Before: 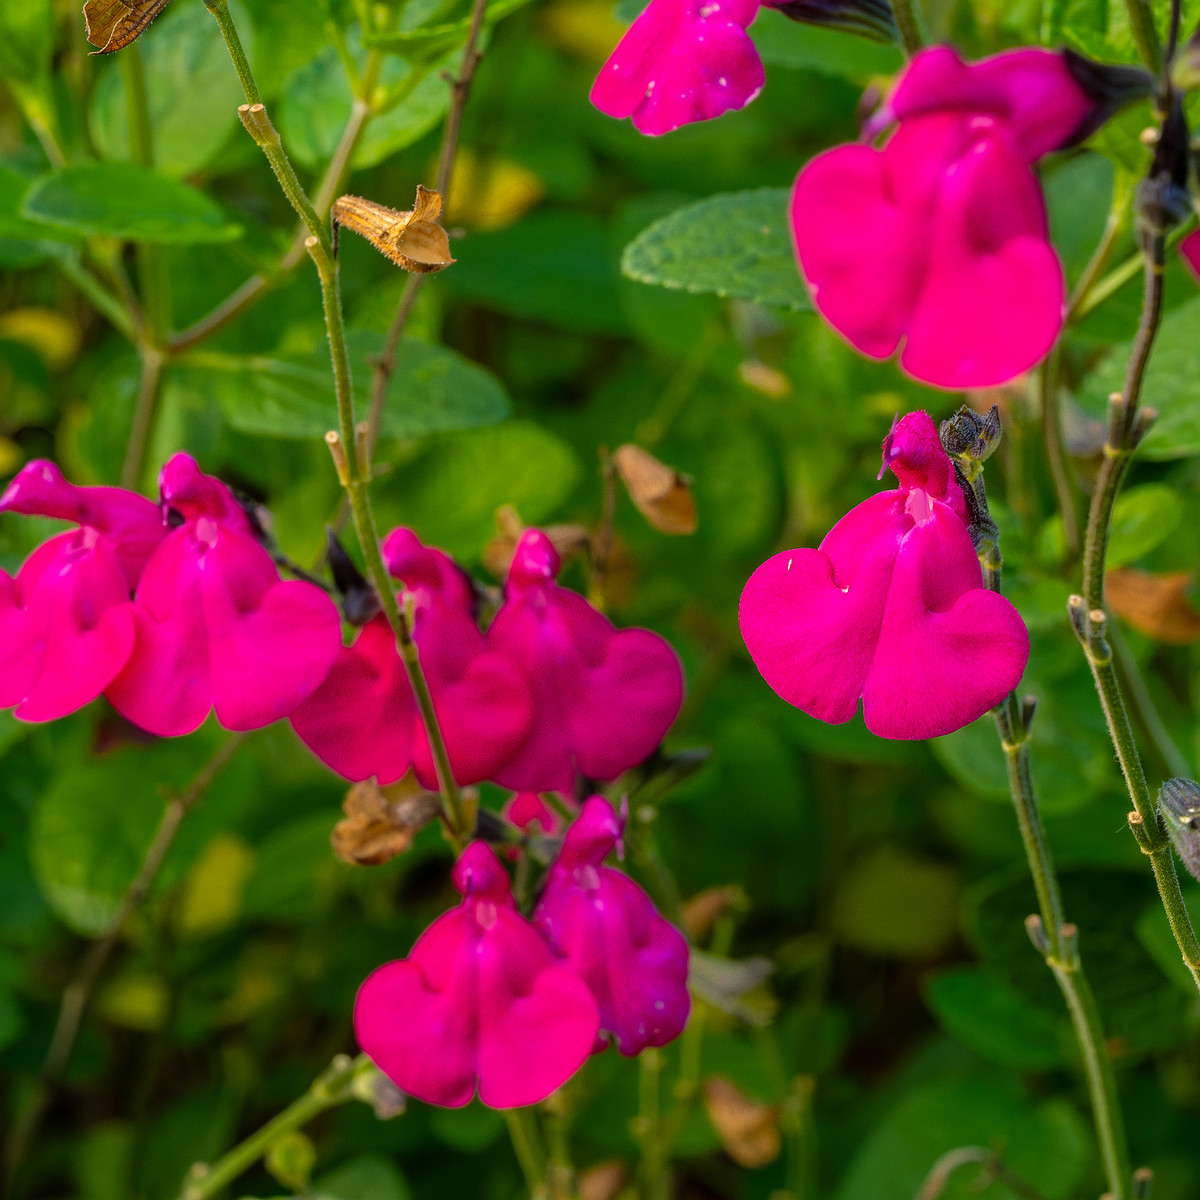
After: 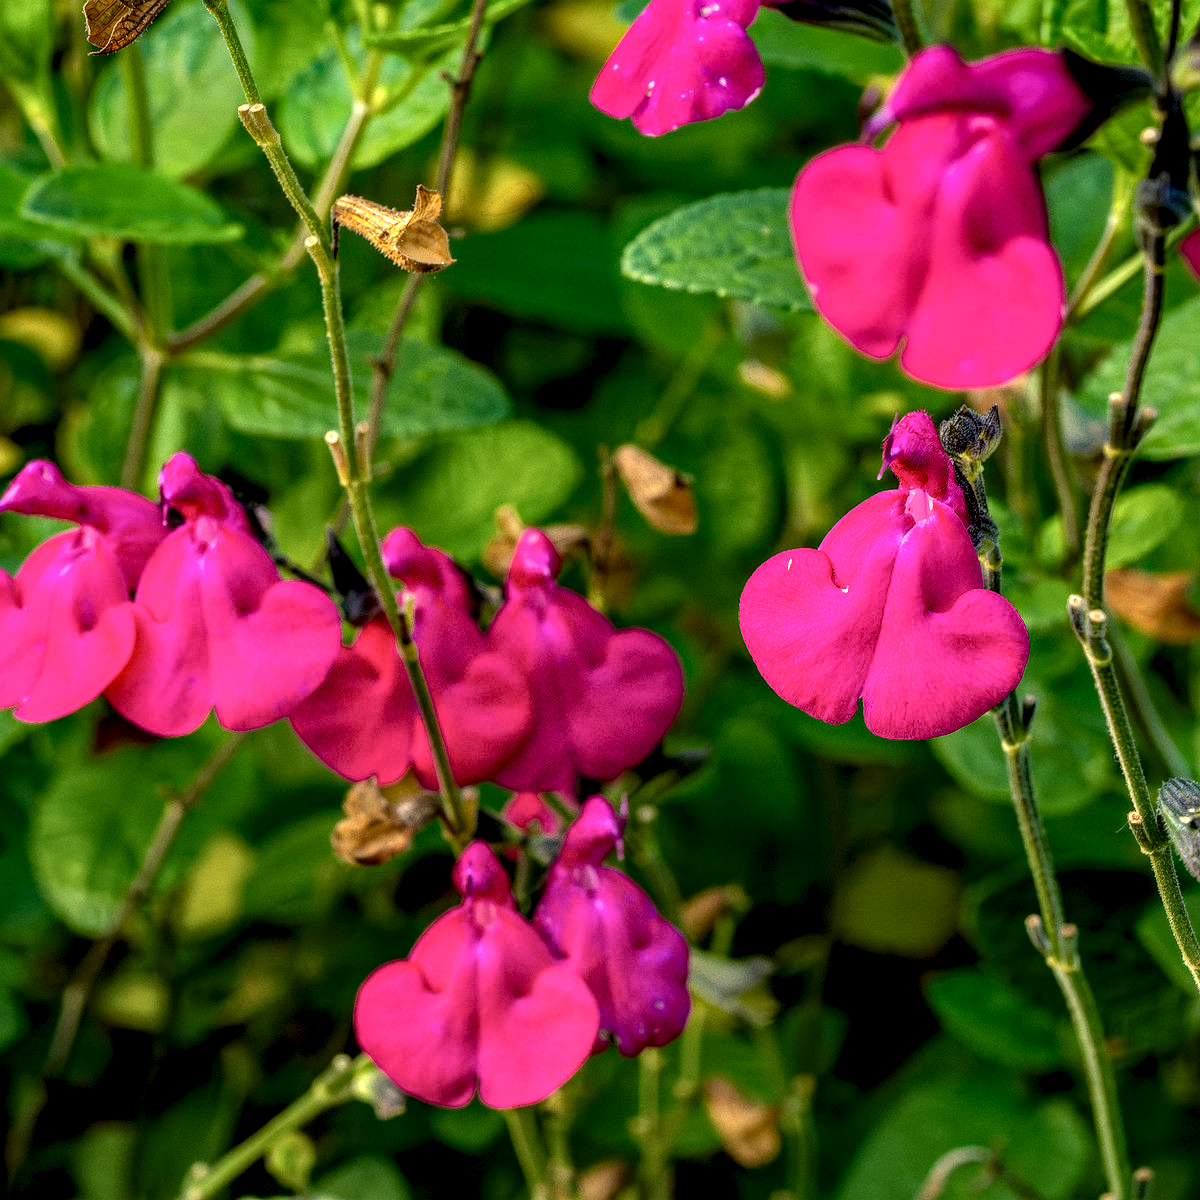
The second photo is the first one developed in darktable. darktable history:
haze removal: compatibility mode true, adaptive false
local contrast: highlights 19%, detail 186%
